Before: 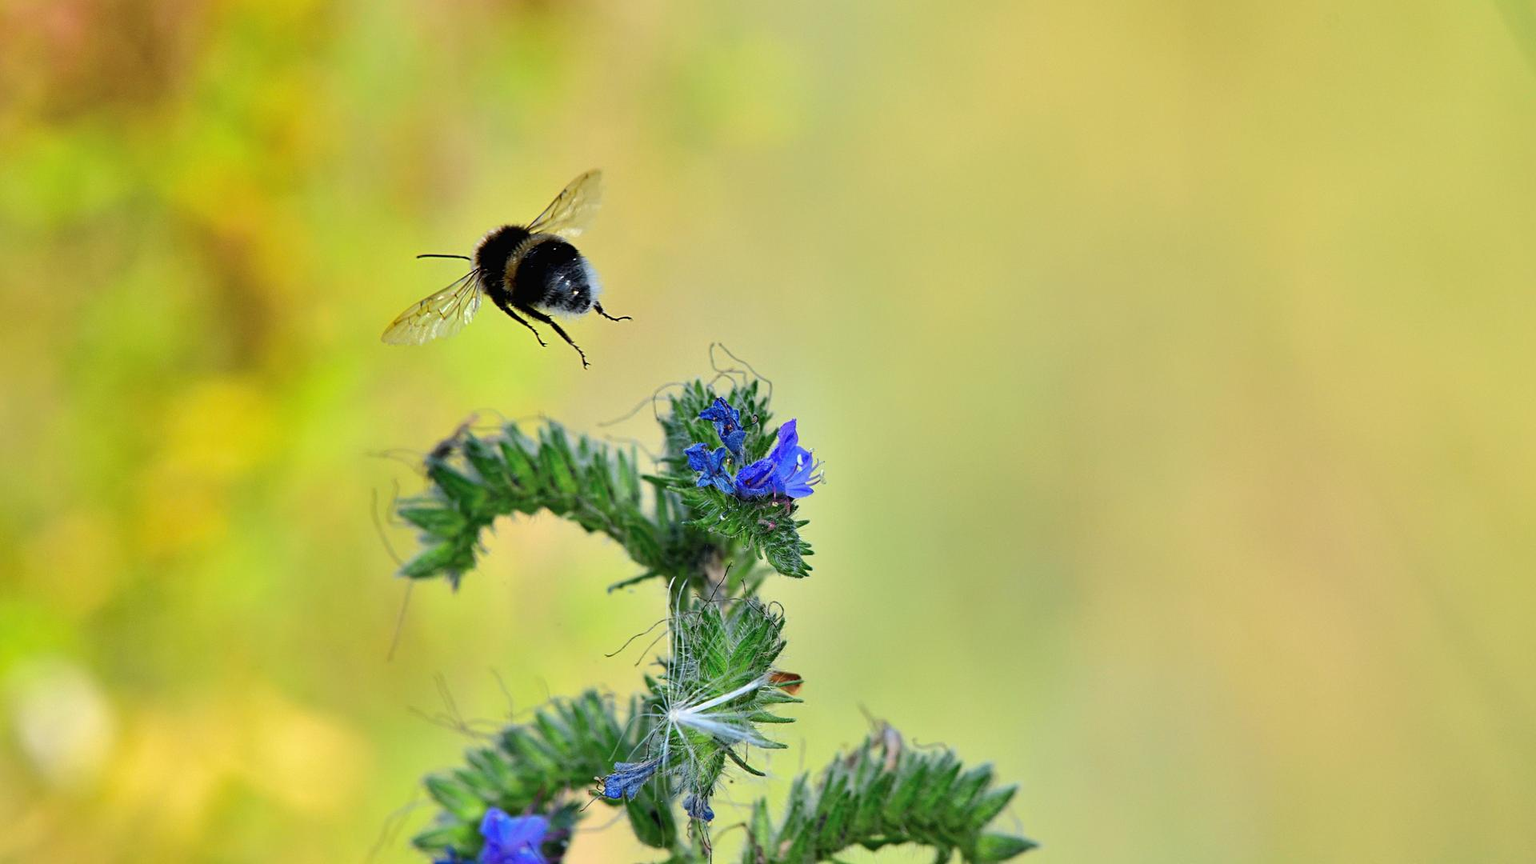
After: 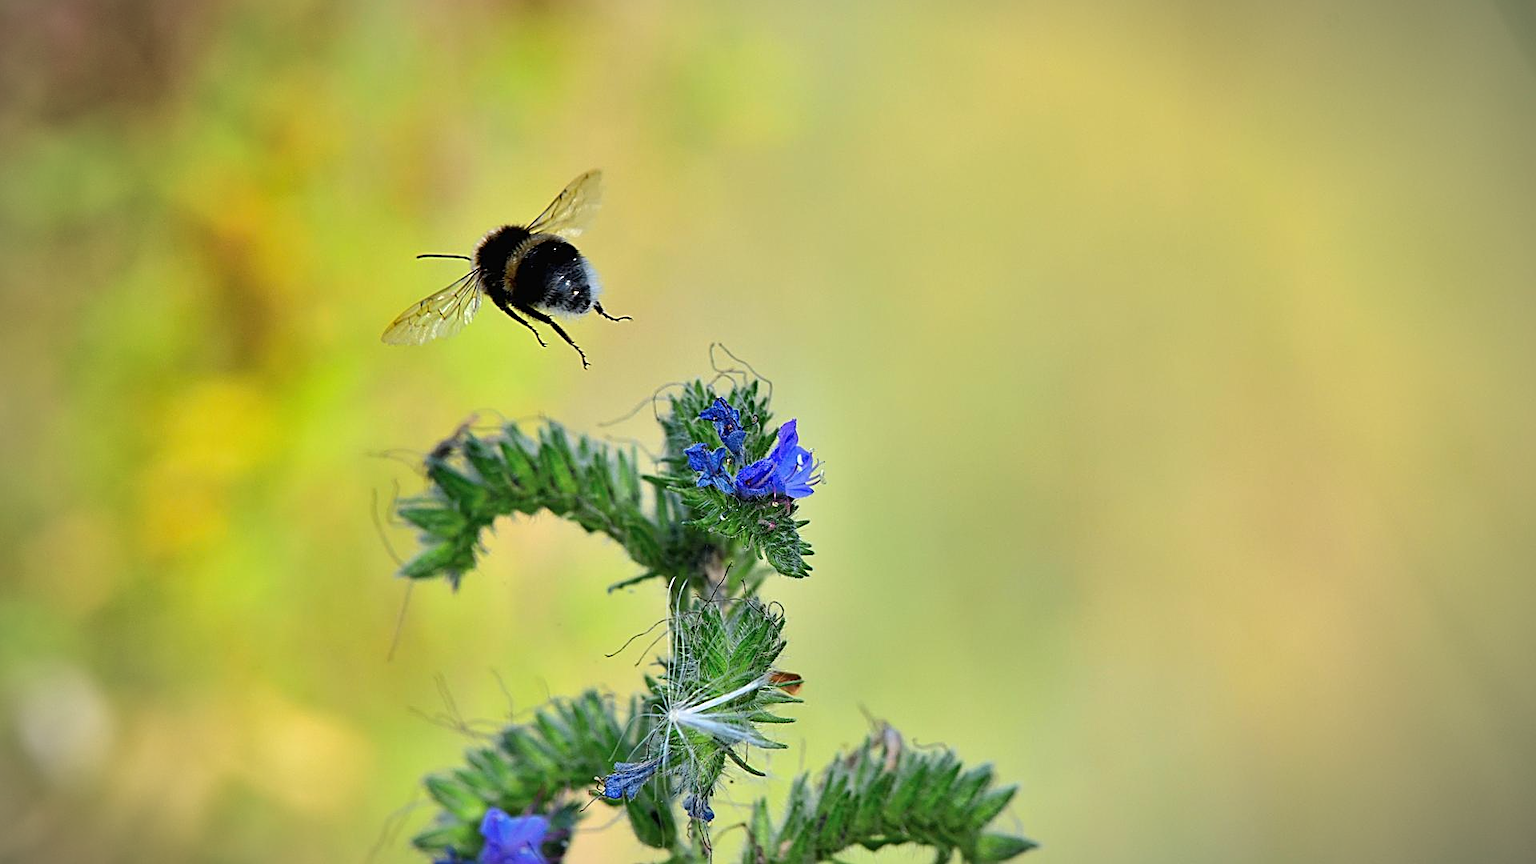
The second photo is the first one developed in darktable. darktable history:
vignetting: fall-off start 79.59%, brightness -0.575, width/height ratio 1.326
sharpen: on, module defaults
